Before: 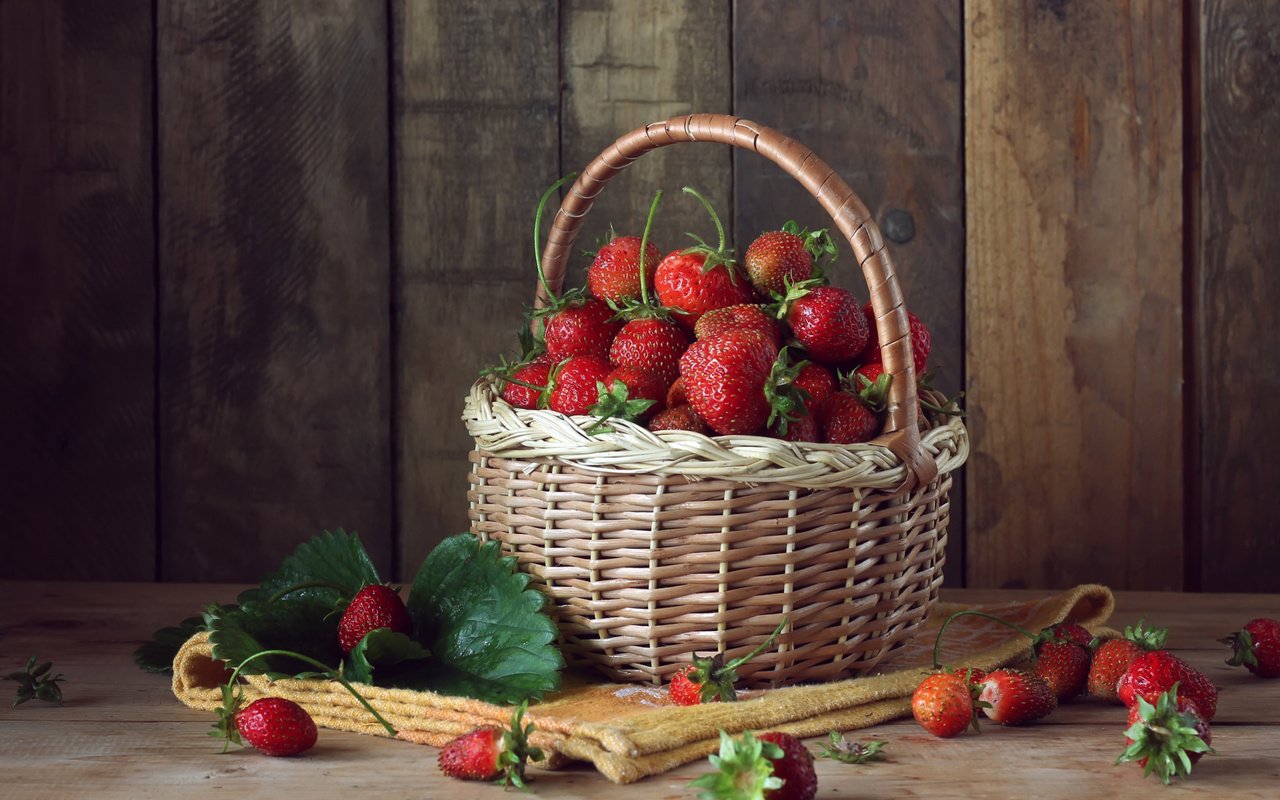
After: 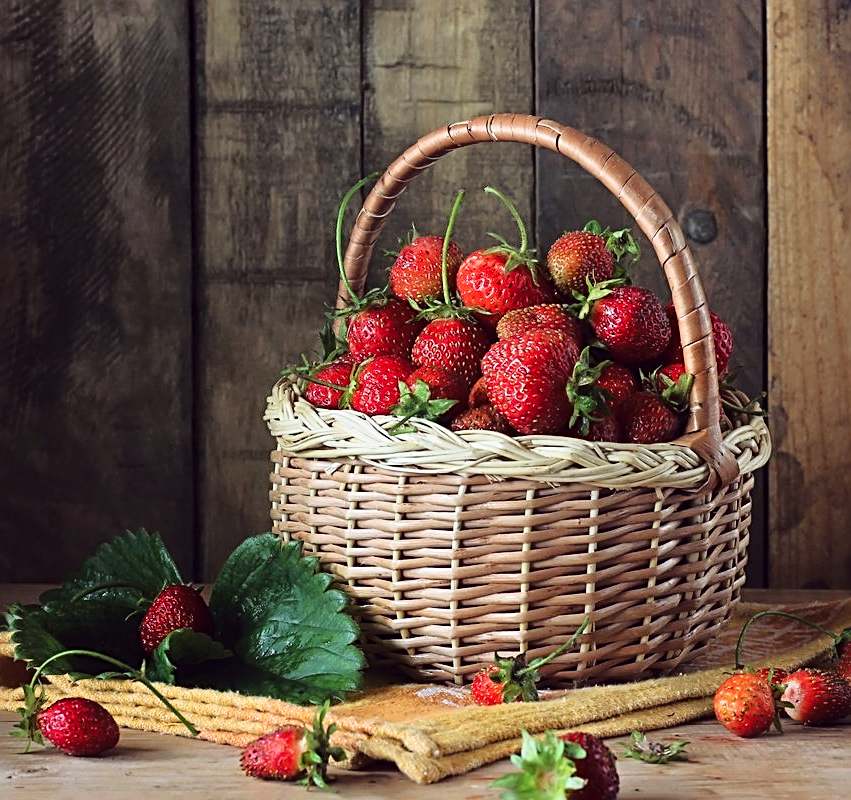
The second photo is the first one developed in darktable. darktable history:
crop and rotate: left 15.486%, right 18.012%
sharpen: radius 2.551, amount 0.652
tone curve: curves: ch0 [(0, 0) (0.168, 0.142) (0.359, 0.44) (0.469, 0.544) (0.634, 0.722) (0.858, 0.903) (1, 0.968)]; ch1 [(0, 0) (0.437, 0.453) (0.472, 0.47) (0.502, 0.502) (0.54, 0.534) (0.57, 0.592) (0.618, 0.66) (0.699, 0.749) (0.859, 0.919) (1, 1)]; ch2 [(0, 0) (0.33, 0.301) (0.421, 0.443) (0.476, 0.498) (0.505, 0.503) (0.547, 0.557) (0.586, 0.634) (0.608, 0.676) (1, 1)], color space Lab, linked channels, preserve colors none
